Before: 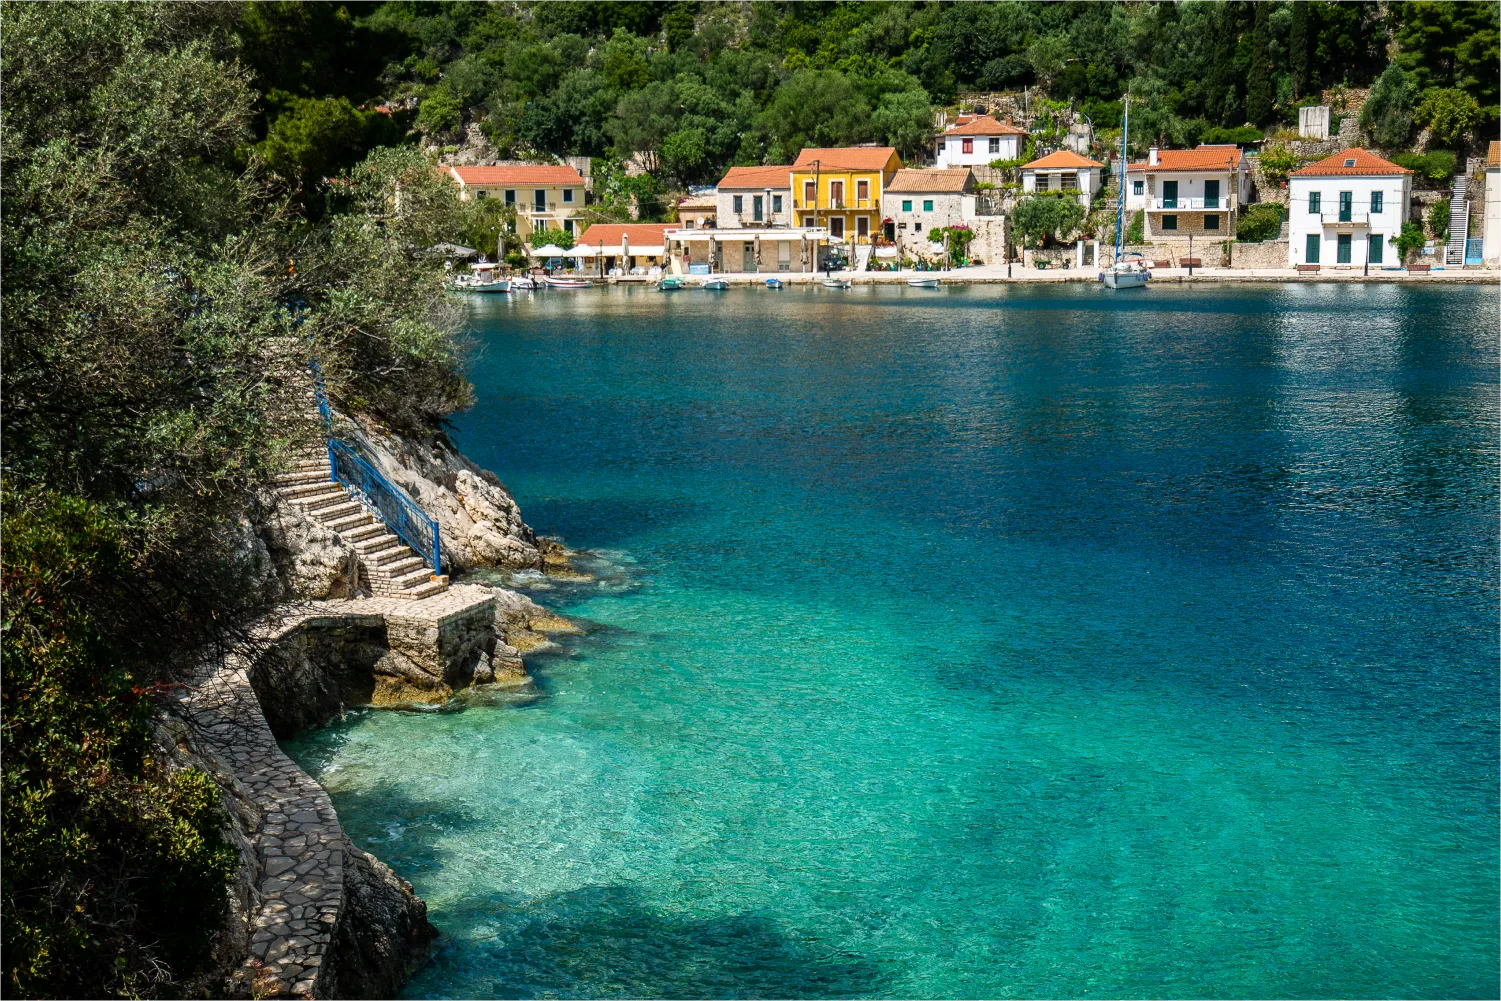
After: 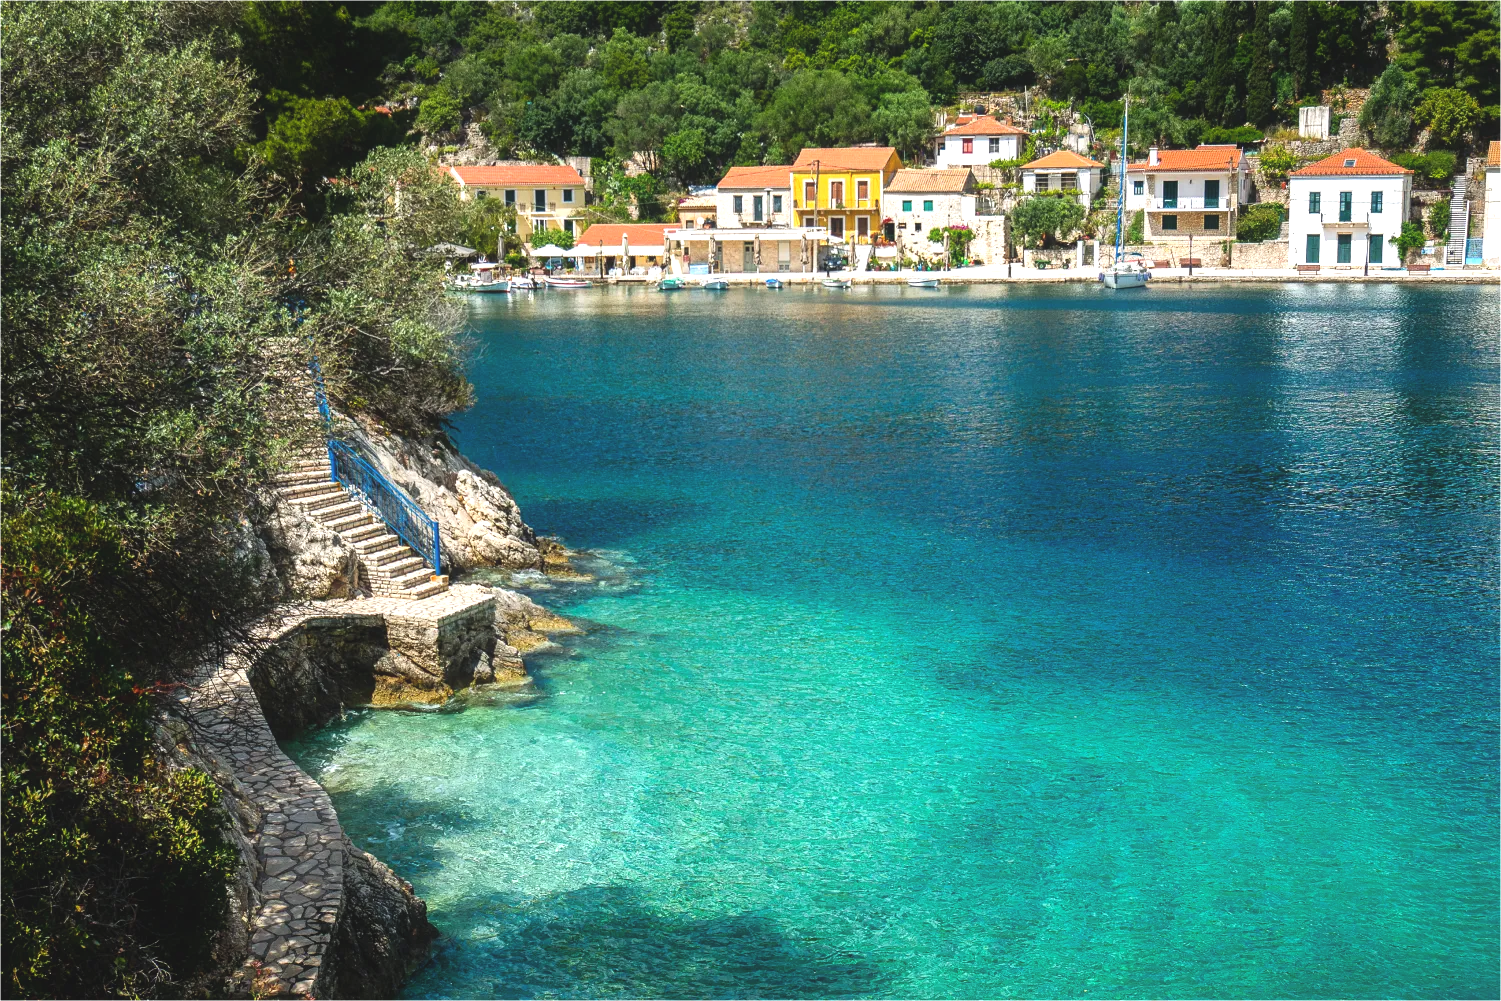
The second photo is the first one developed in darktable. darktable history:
exposure: black level correction -0.005, exposure 0.619 EV, compensate highlight preservation false
contrast equalizer: y [[0.5, 0.488, 0.462, 0.461, 0.491, 0.5], [0.5 ×6], [0.5 ×6], [0 ×6], [0 ×6]]
